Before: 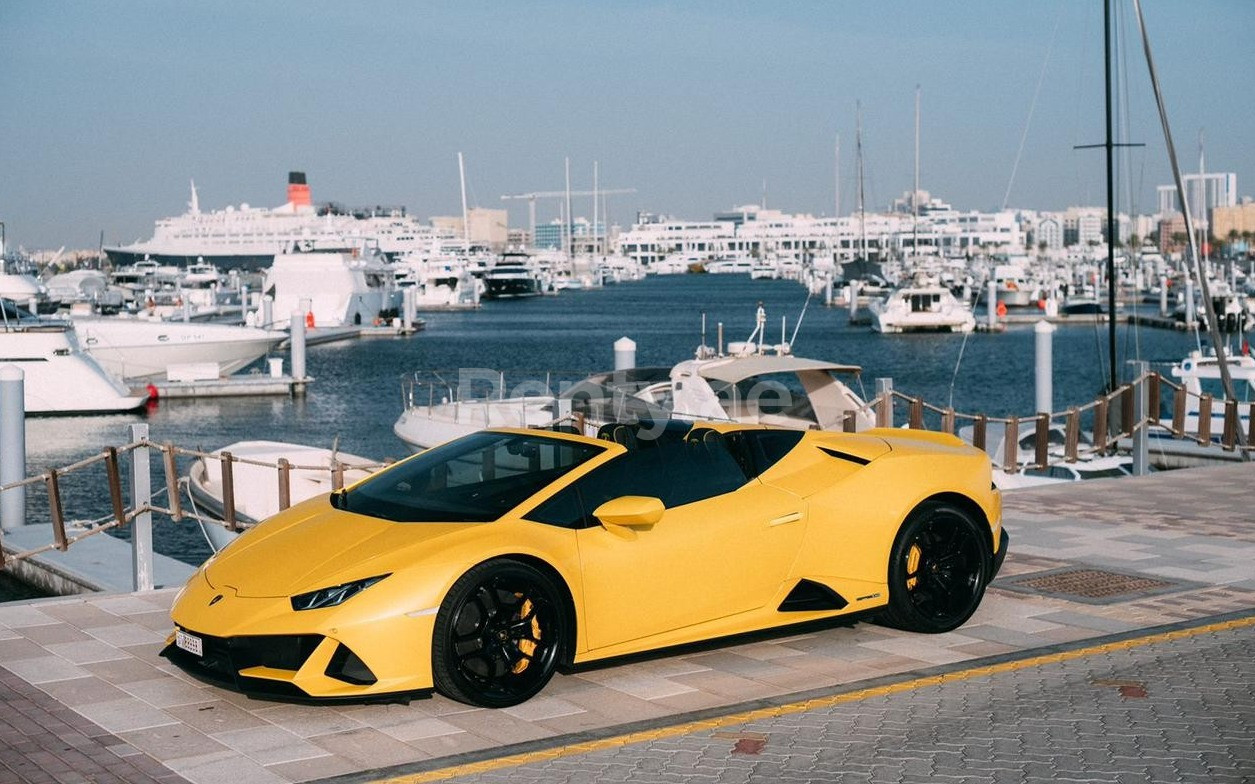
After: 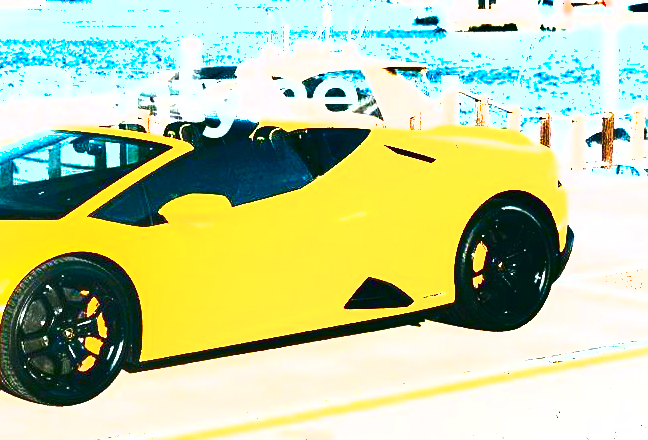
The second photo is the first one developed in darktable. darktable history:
shadows and highlights: radius 108.63, shadows 45.36, highlights -66.73, low approximation 0.01, soften with gaussian
color balance rgb: power › hue 328.37°, linear chroma grading › global chroma 7.85%, perceptual saturation grading › global saturation 29.607%, global vibrance 20%
exposure: black level correction 0, exposure 4.104 EV, compensate exposure bias true, compensate highlight preservation false
tone equalizer: edges refinement/feathering 500, mask exposure compensation -1.57 EV, preserve details no
crop: left 34.616%, top 38.605%, right 13.722%, bottom 5.208%
